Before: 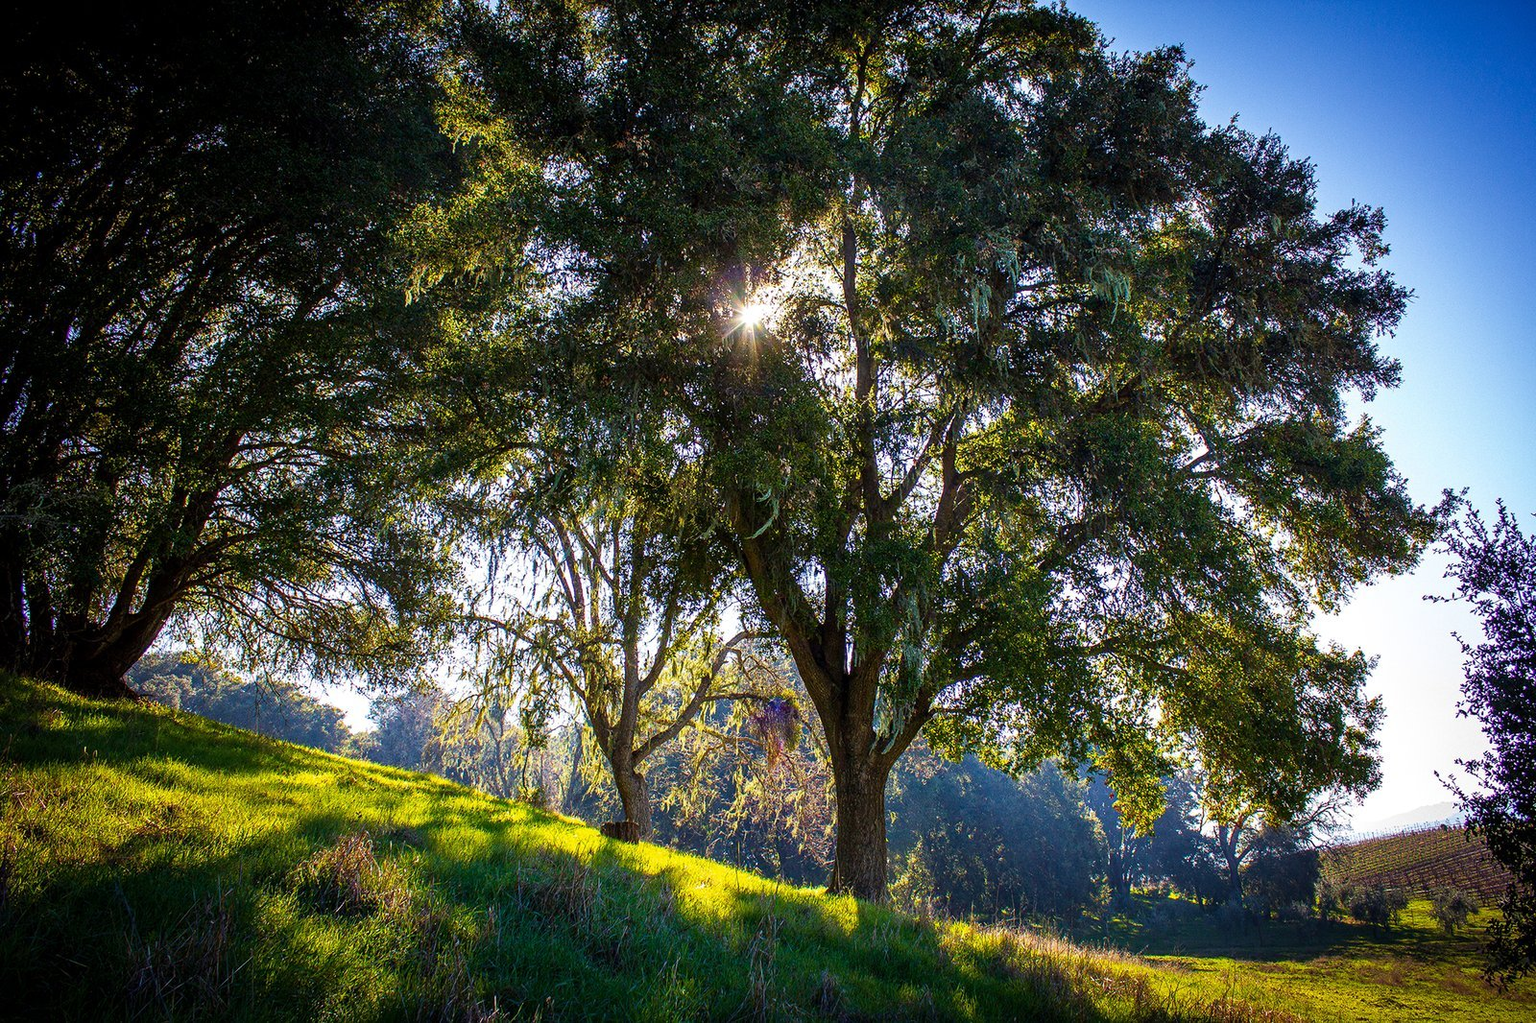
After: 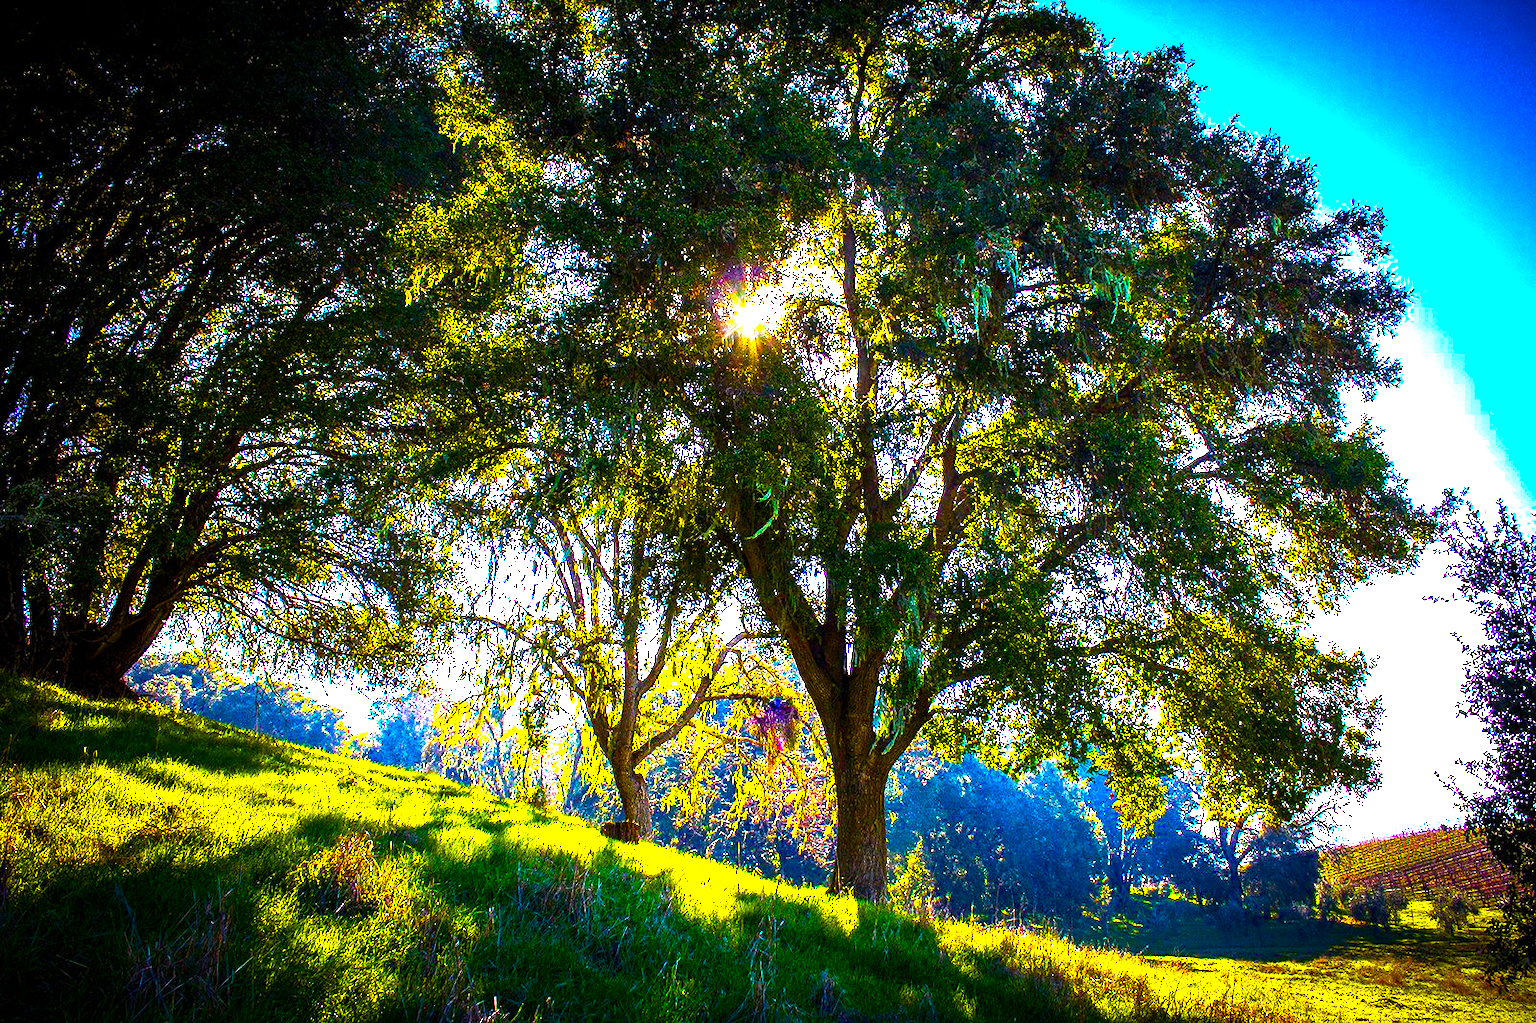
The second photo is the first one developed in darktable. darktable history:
contrast brightness saturation: saturation 0.1
color balance rgb: linear chroma grading › global chroma 20%, perceptual saturation grading › global saturation 65%, perceptual saturation grading › highlights 60%, perceptual saturation grading › mid-tones 50%, perceptual saturation grading › shadows 50%, perceptual brilliance grading › global brilliance 30%, perceptual brilliance grading › highlights 50%, perceptual brilliance grading › mid-tones 50%, perceptual brilliance grading › shadows -22%, global vibrance 20%
